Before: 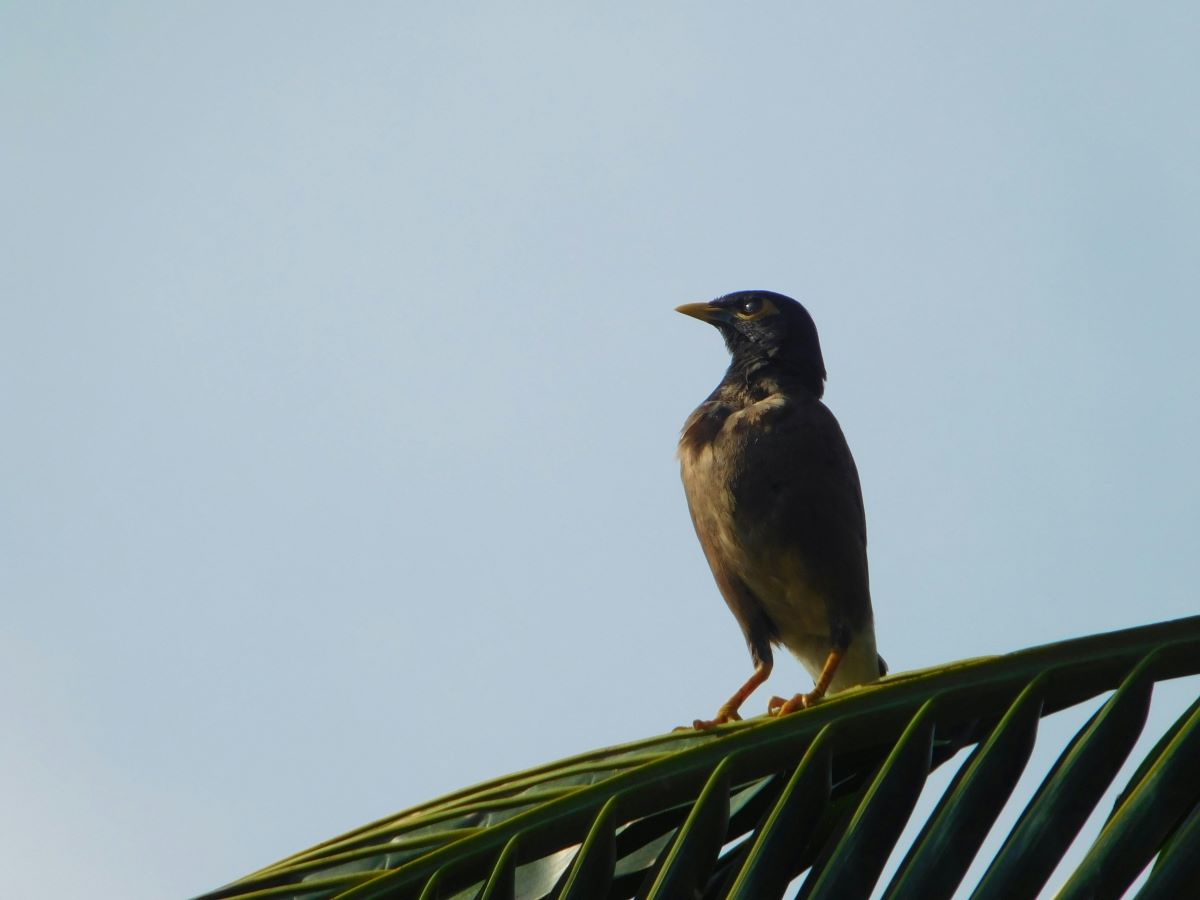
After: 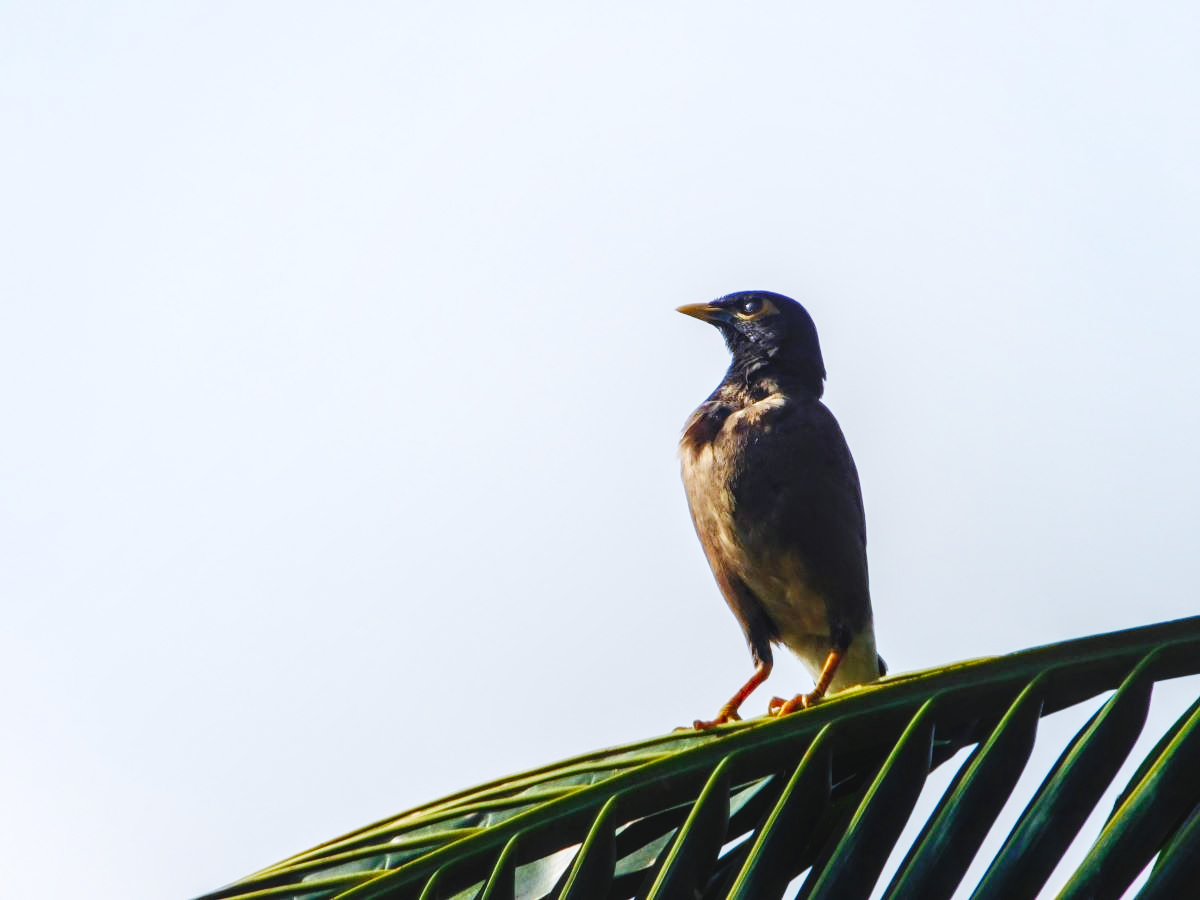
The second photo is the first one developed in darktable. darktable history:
base curve: curves: ch0 [(0, 0.003) (0.001, 0.002) (0.006, 0.004) (0.02, 0.022) (0.048, 0.086) (0.094, 0.234) (0.162, 0.431) (0.258, 0.629) (0.385, 0.8) (0.548, 0.918) (0.751, 0.988) (1, 1)], preserve colors none
color calibration: illuminant custom, x 0.363, y 0.385, temperature 4528.03 K
local contrast: on, module defaults
